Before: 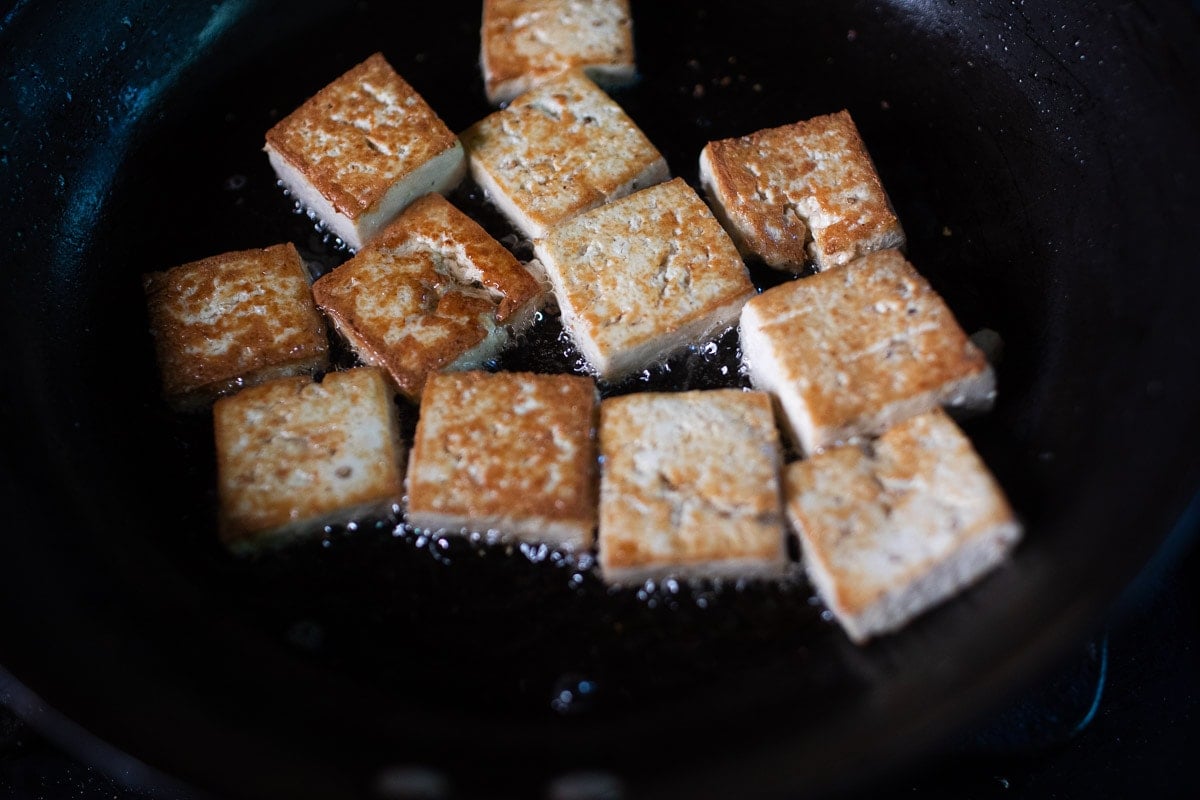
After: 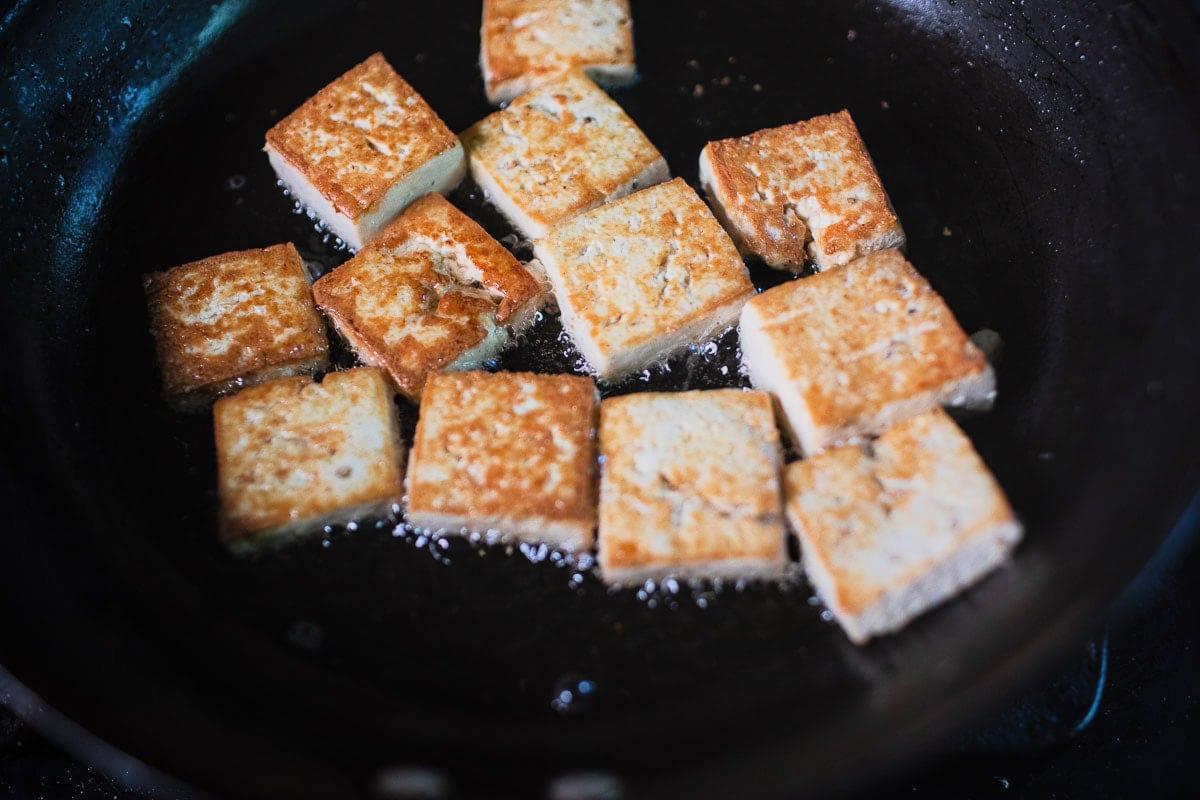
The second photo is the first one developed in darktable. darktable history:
exposure: black level correction 0, exposure 1.2 EV, compensate highlight preservation false
filmic rgb: black relative exposure -16 EV, white relative exposure 4.97 EV, threshold -0.288 EV, transition 3.19 EV, structure ↔ texture 99.27%, hardness 6.19, color science v6 (2022), enable highlight reconstruction true
local contrast: detail 109%
